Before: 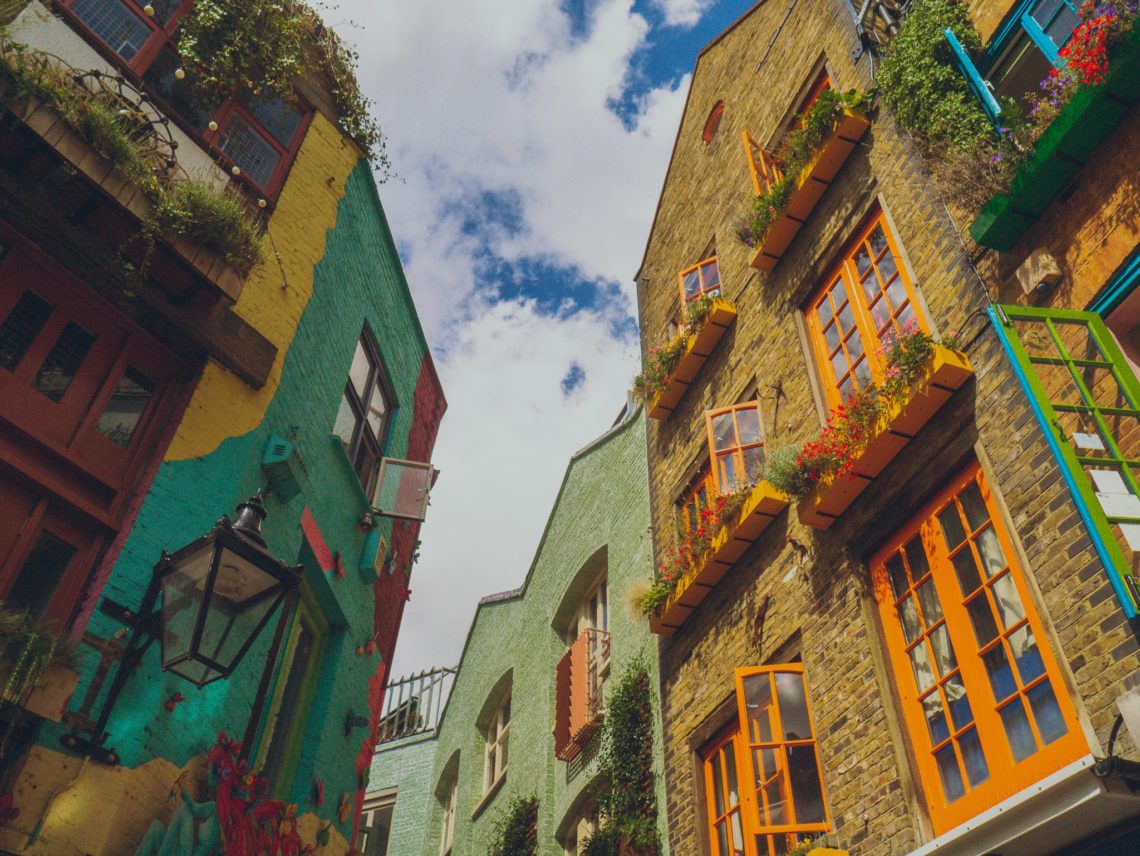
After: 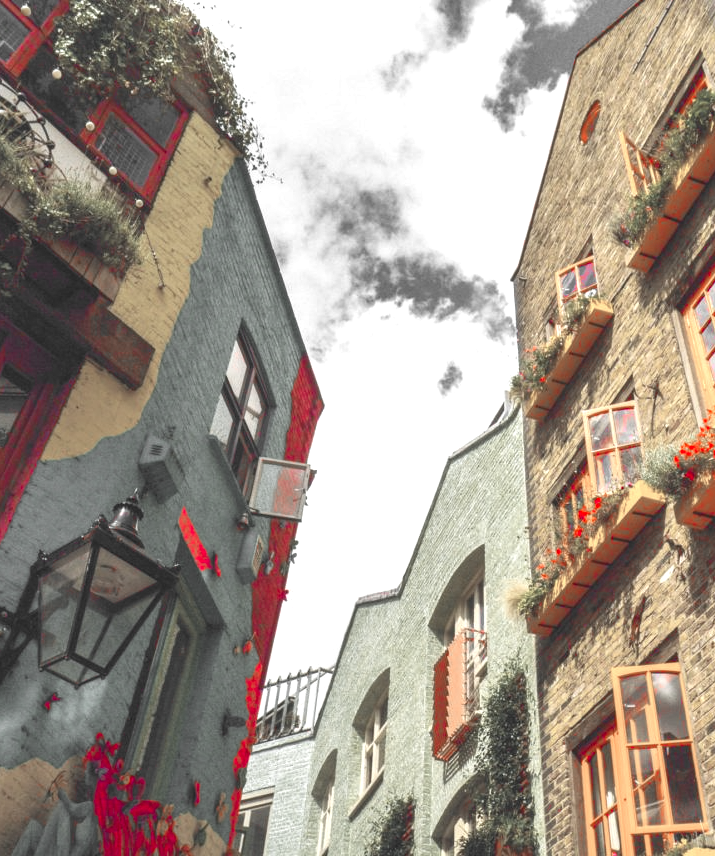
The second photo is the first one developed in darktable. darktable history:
shadows and highlights: shadows 36.31, highlights -26.9, soften with gaussian
exposure: black level correction 0, exposure 1.098 EV, compensate exposure bias true, compensate highlight preservation false
color zones: curves: ch1 [(0, 0.831) (0.08, 0.771) (0.157, 0.268) (0.241, 0.207) (0.562, -0.005) (0.714, -0.013) (0.876, 0.01) (1, 0.831)]
crop: left 10.849%, right 26.352%
